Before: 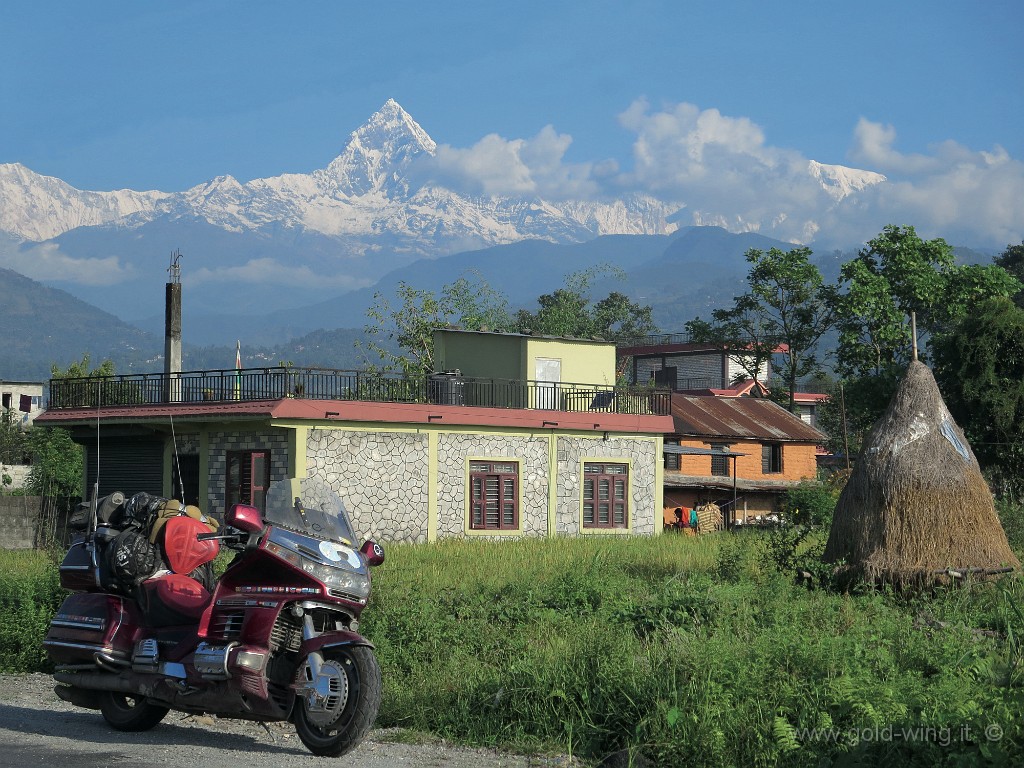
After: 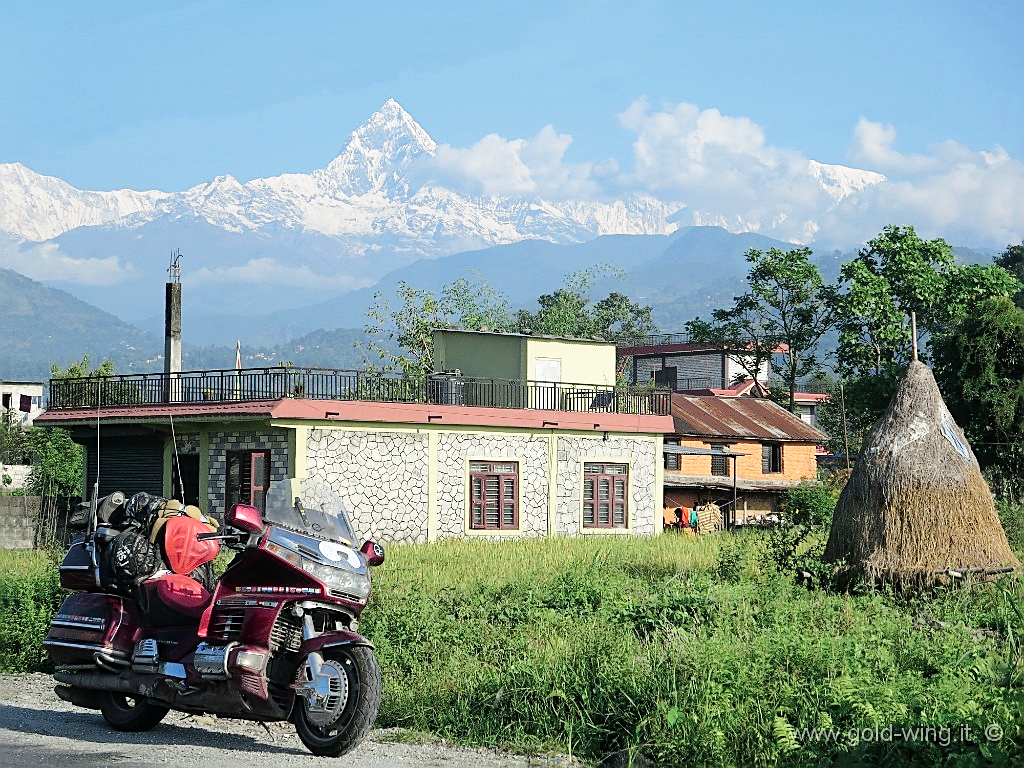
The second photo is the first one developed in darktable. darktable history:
base curve: curves: ch0 [(0, 0) (0.008, 0.007) (0.022, 0.029) (0.048, 0.089) (0.092, 0.197) (0.191, 0.399) (0.275, 0.534) (0.357, 0.65) (0.477, 0.78) (0.542, 0.833) (0.799, 0.973) (1, 1)], preserve colors none
sharpen: on, module defaults
